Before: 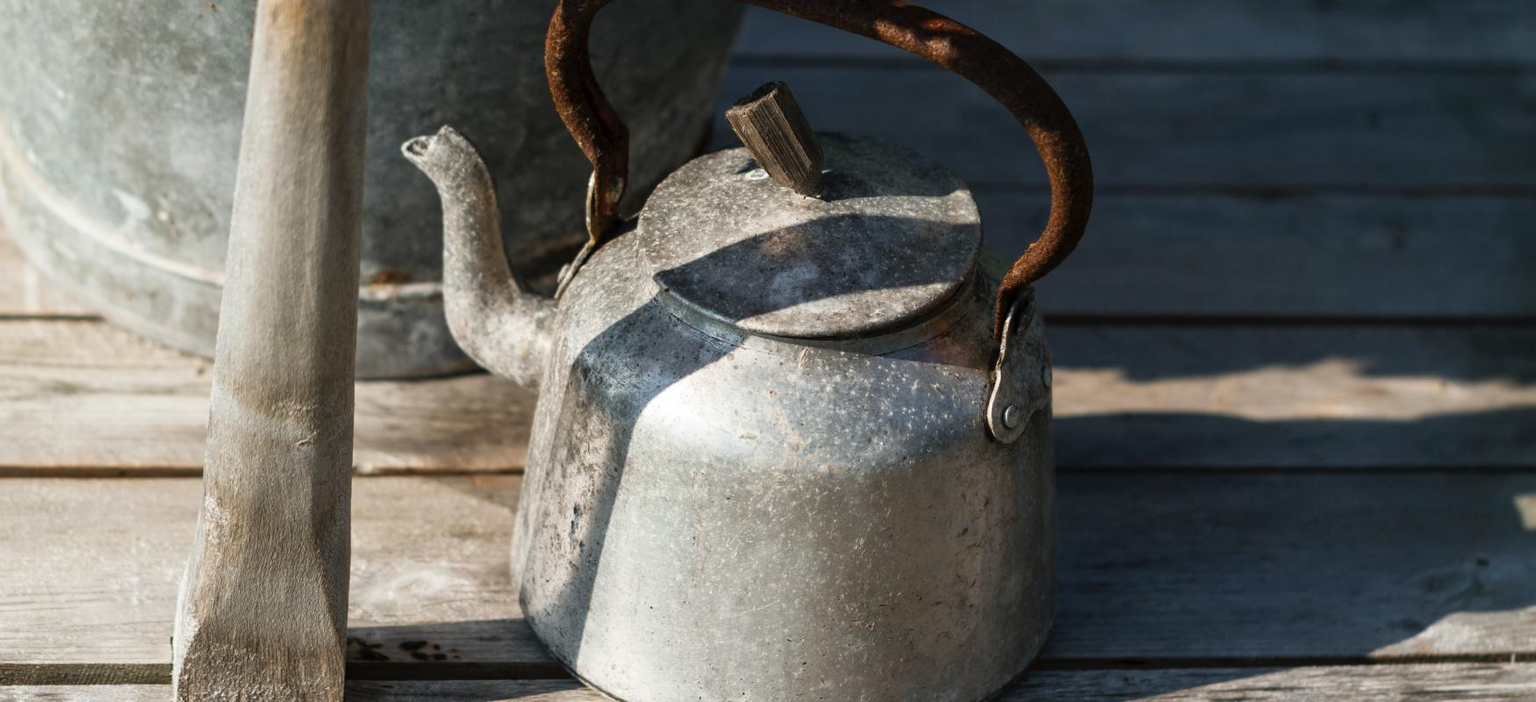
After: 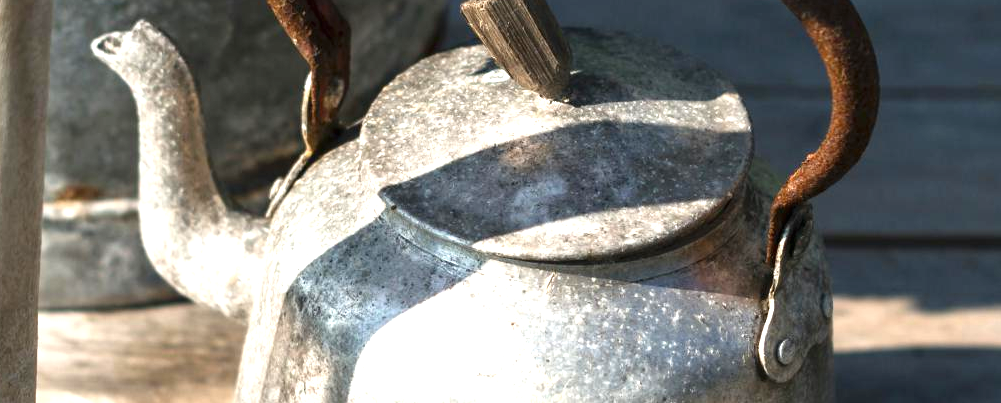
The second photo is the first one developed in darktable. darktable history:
crop: left 20.932%, top 15.471%, right 21.848%, bottom 34.081%
exposure: black level correction 0, exposure 1.1 EV, compensate highlight preservation false
